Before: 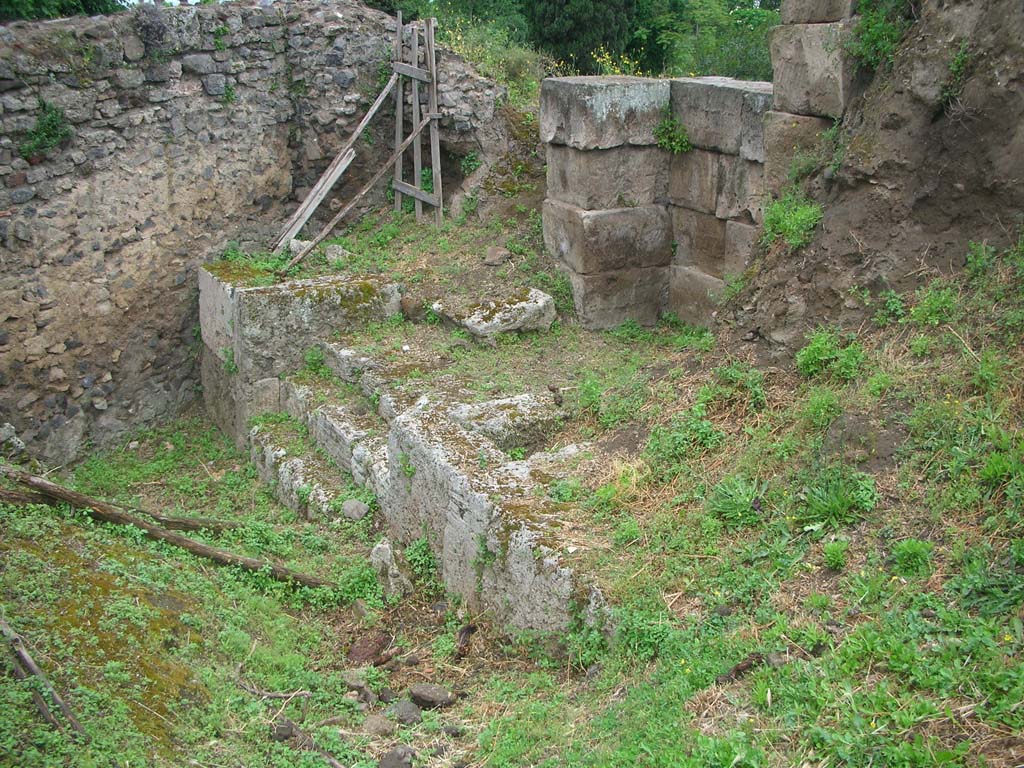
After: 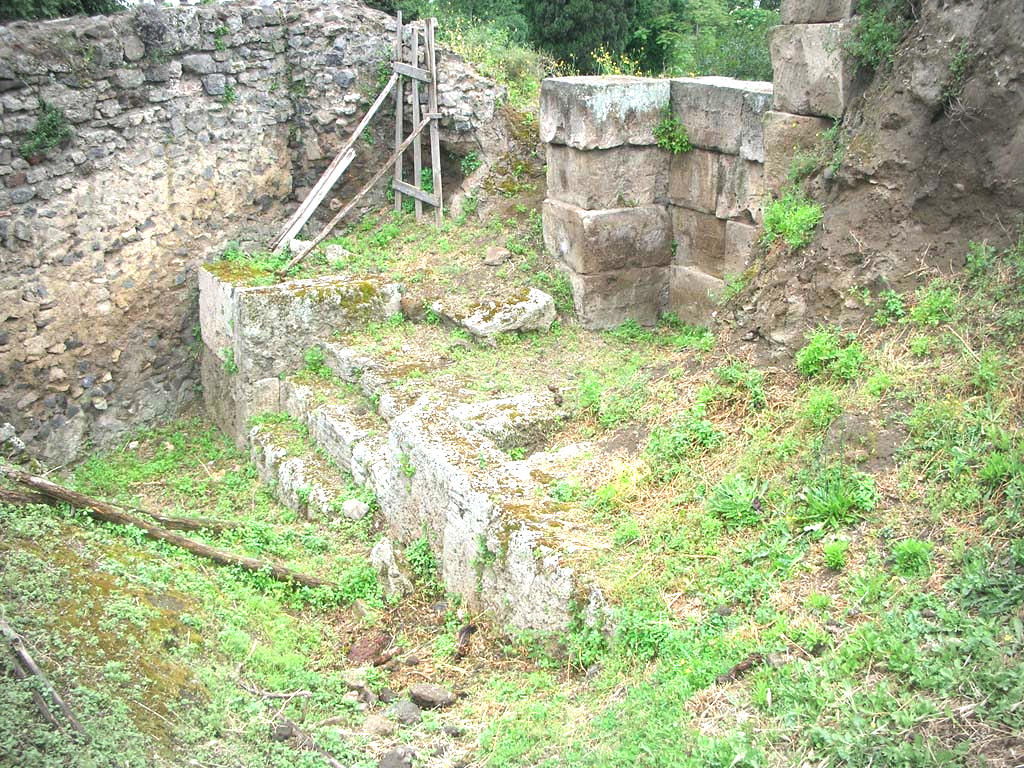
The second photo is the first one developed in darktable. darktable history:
tone equalizer: on, module defaults
vignetting: brightness -0.213, automatic ratio true
exposure: exposure 1.266 EV, compensate exposure bias true, compensate highlight preservation false
